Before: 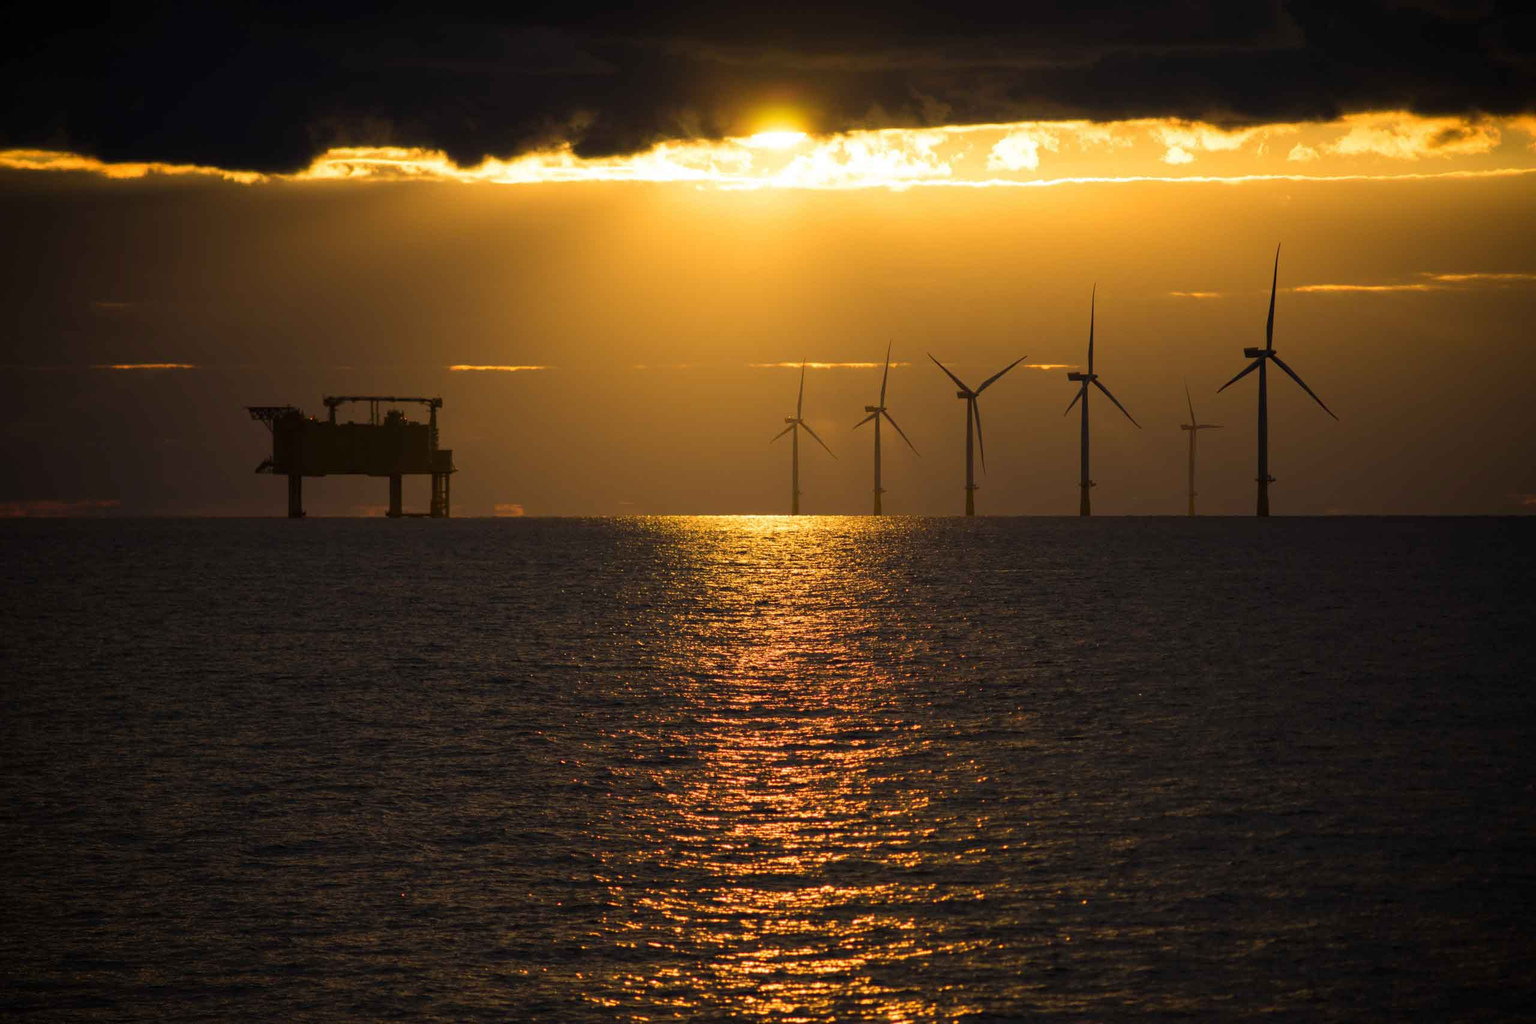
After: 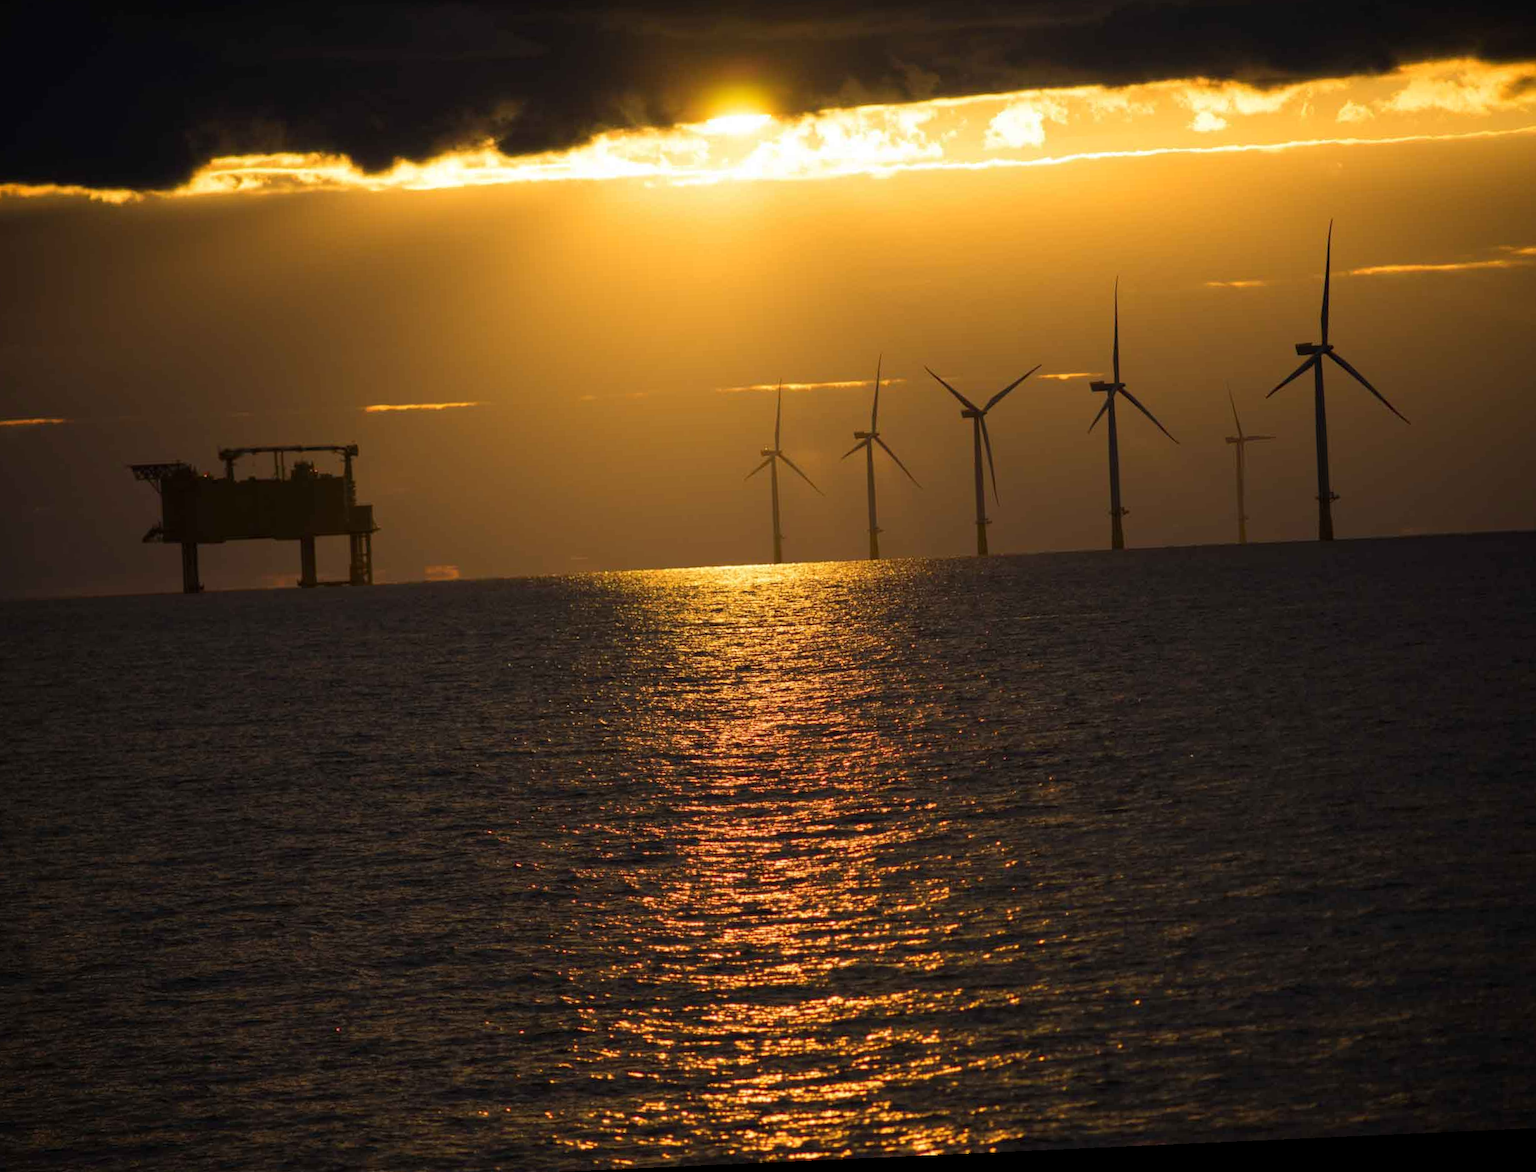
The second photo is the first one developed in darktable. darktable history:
rotate and perspective: rotation -2.56°, automatic cropping off
crop: left 9.807%, top 6.259%, right 7.334%, bottom 2.177%
tone equalizer: on, module defaults
